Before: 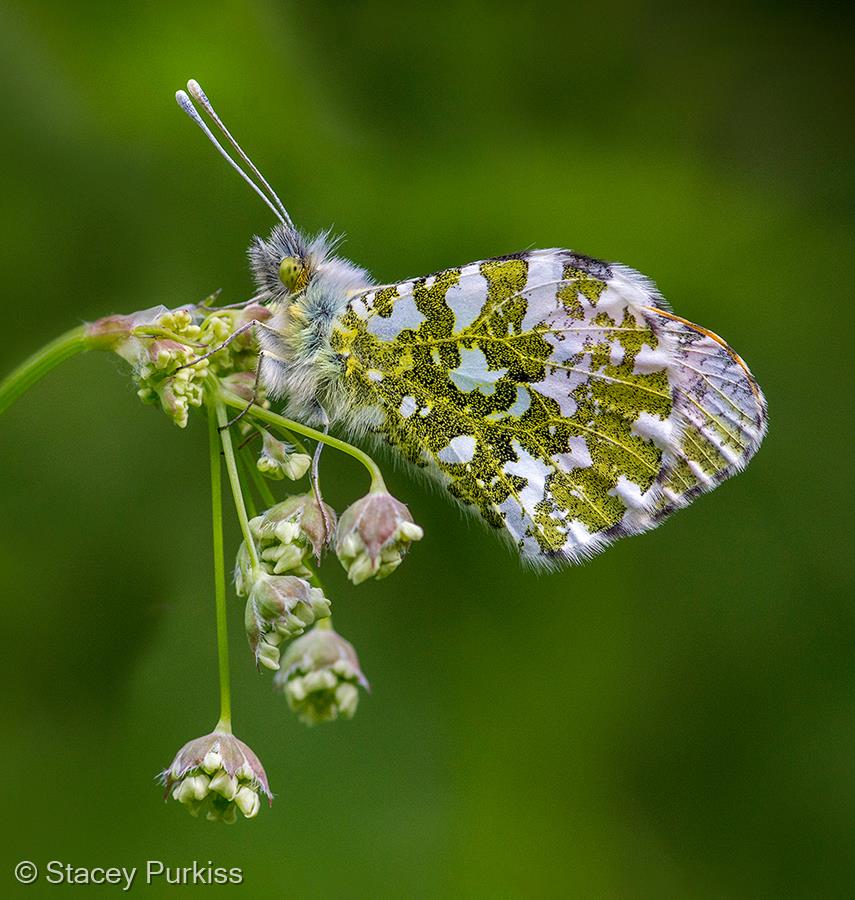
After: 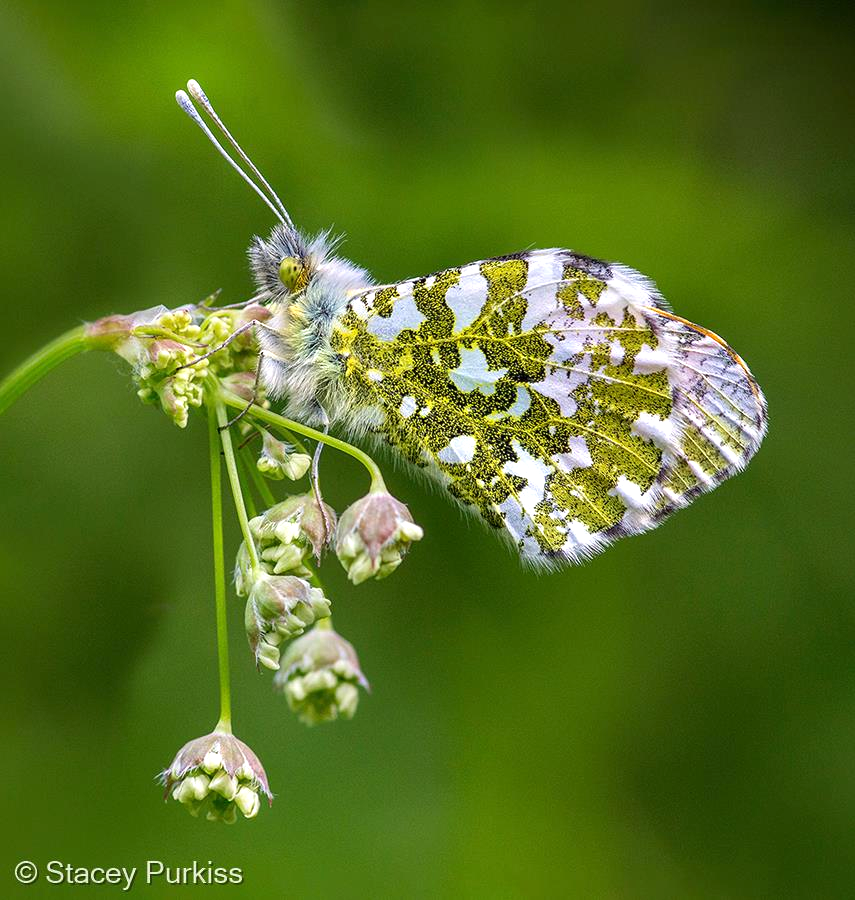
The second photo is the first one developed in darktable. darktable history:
exposure: exposure 0.493 EV, compensate highlight preservation false
